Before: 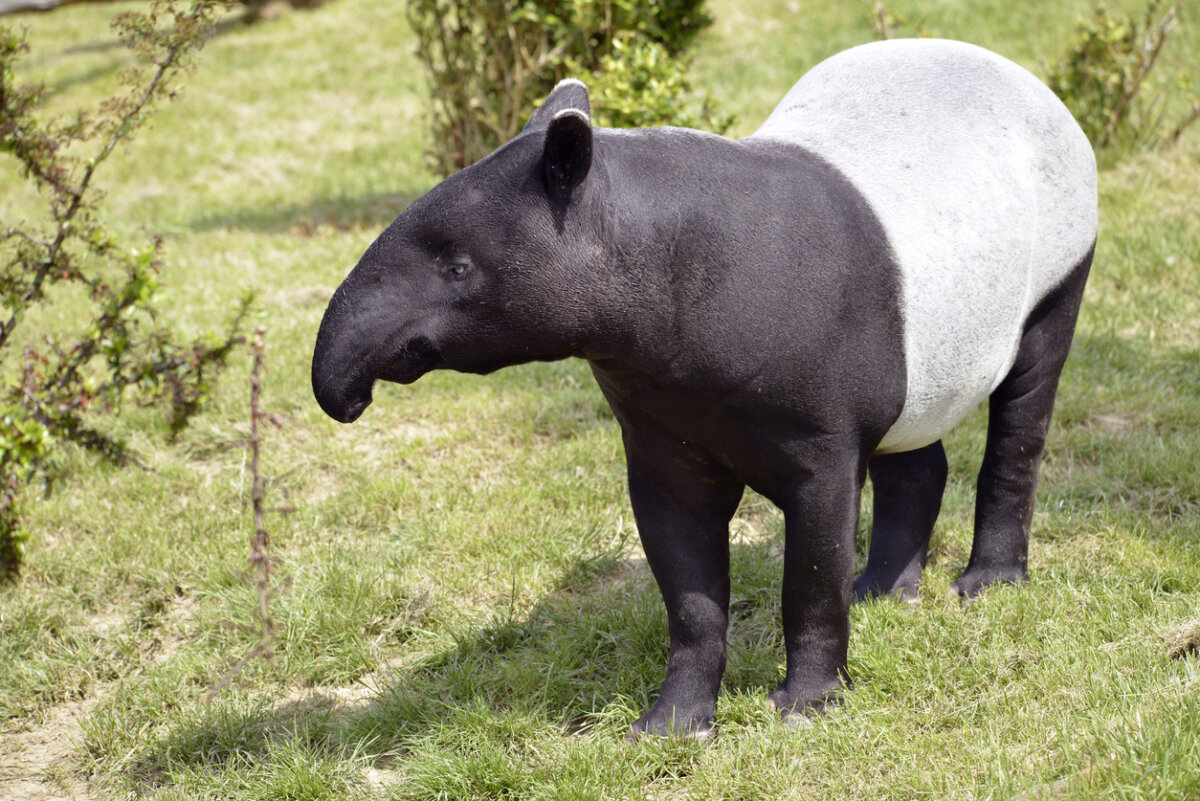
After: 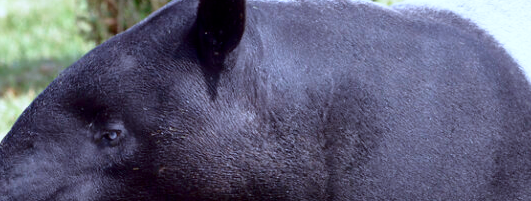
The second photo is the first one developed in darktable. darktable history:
crop: left 28.937%, top 16.804%, right 26.764%, bottom 58.008%
color calibration: illuminant custom, x 0.391, y 0.392, temperature 3862.31 K
shadows and highlights: shadows -63.41, white point adjustment -5.18, highlights 61.22, highlights color adjustment 56.65%
